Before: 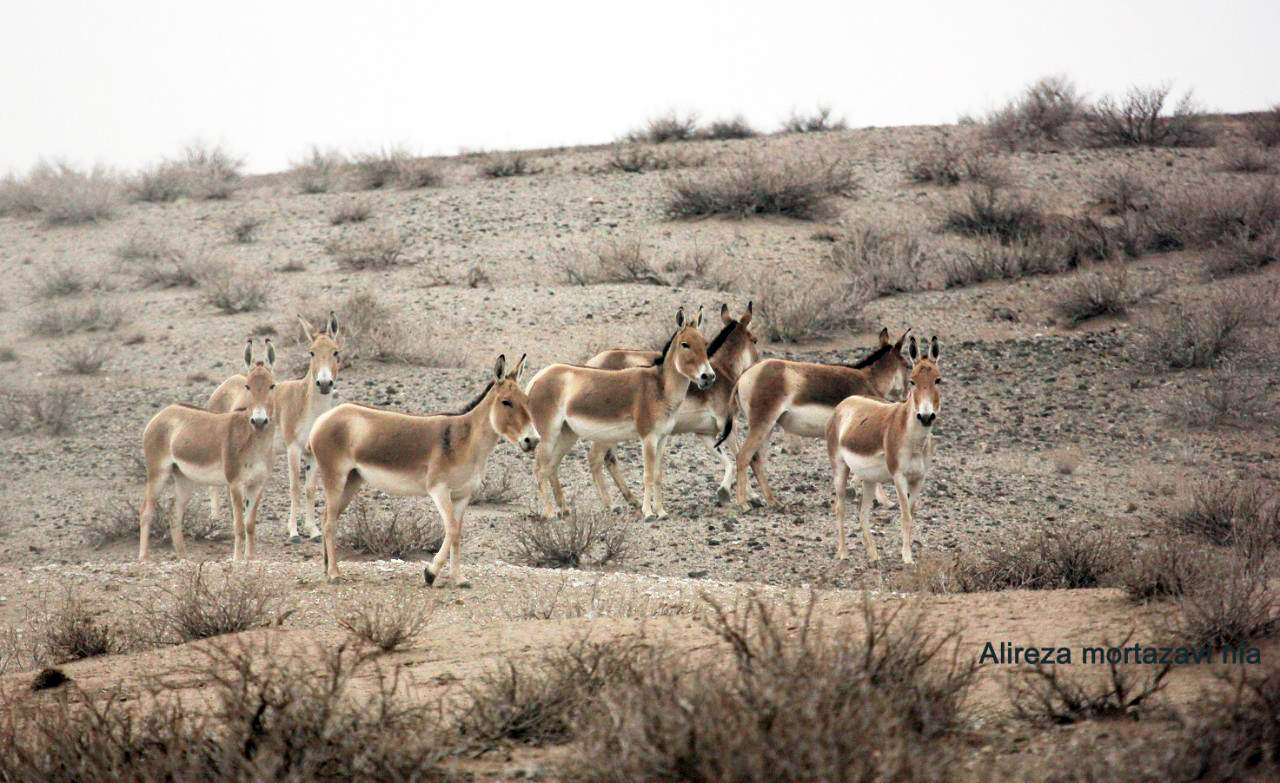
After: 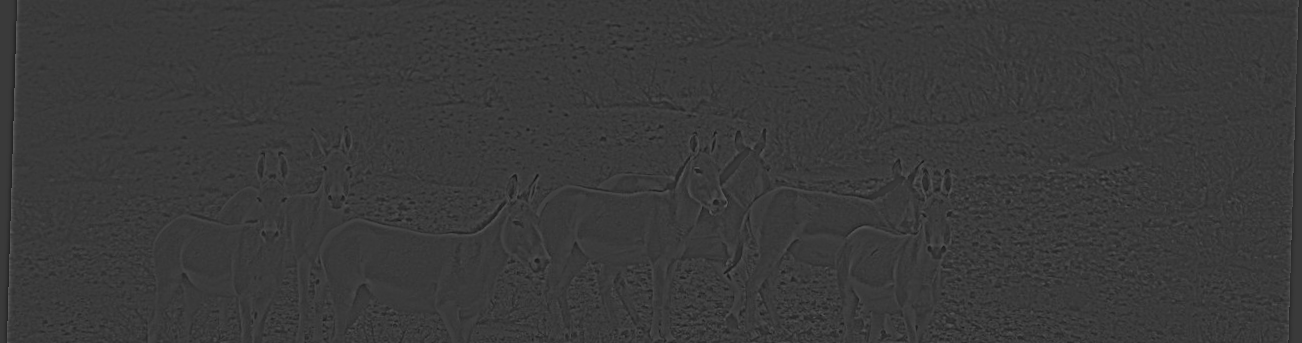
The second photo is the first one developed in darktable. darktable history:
crop and rotate: top 23.84%, bottom 34.294%
highpass: sharpness 9.84%, contrast boost 9.94%
contrast brightness saturation: brightness -0.52
rotate and perspective: rotation 1.72°, automatic cropping off
